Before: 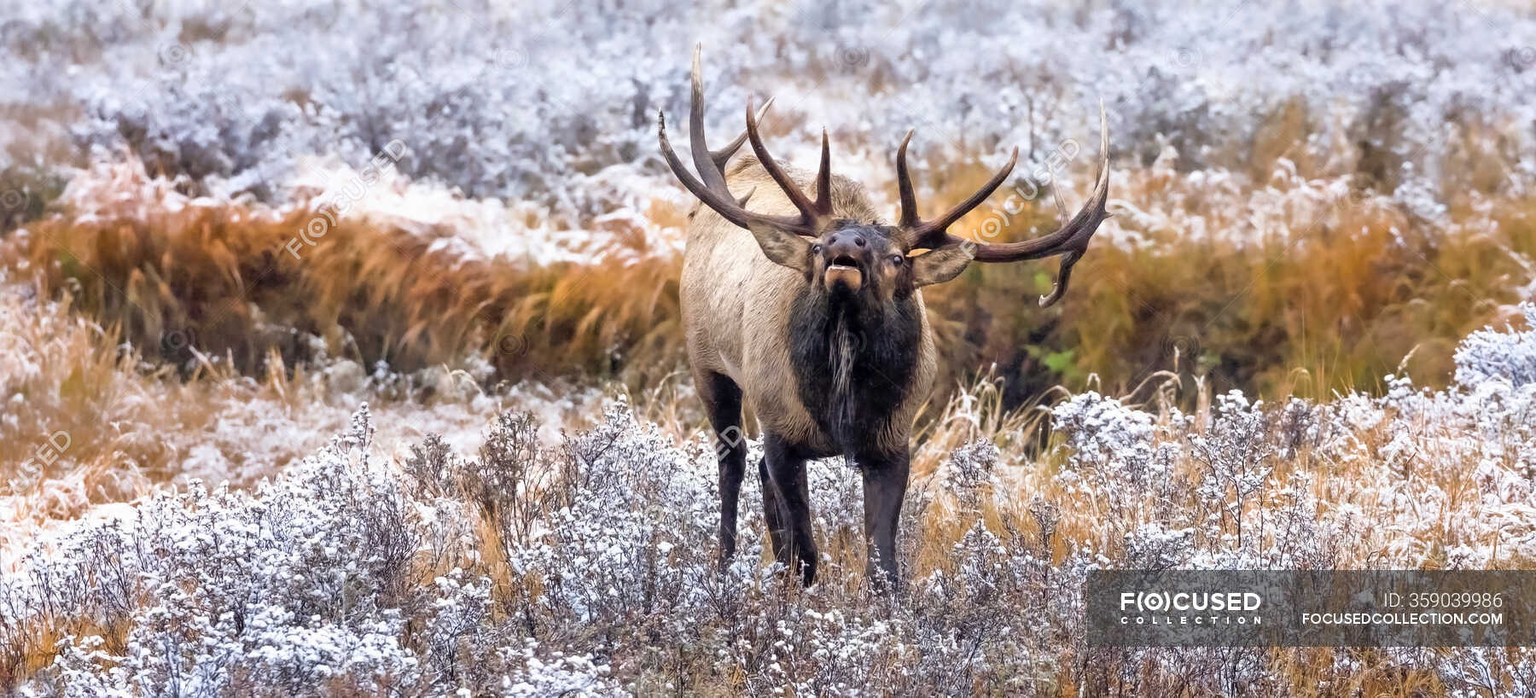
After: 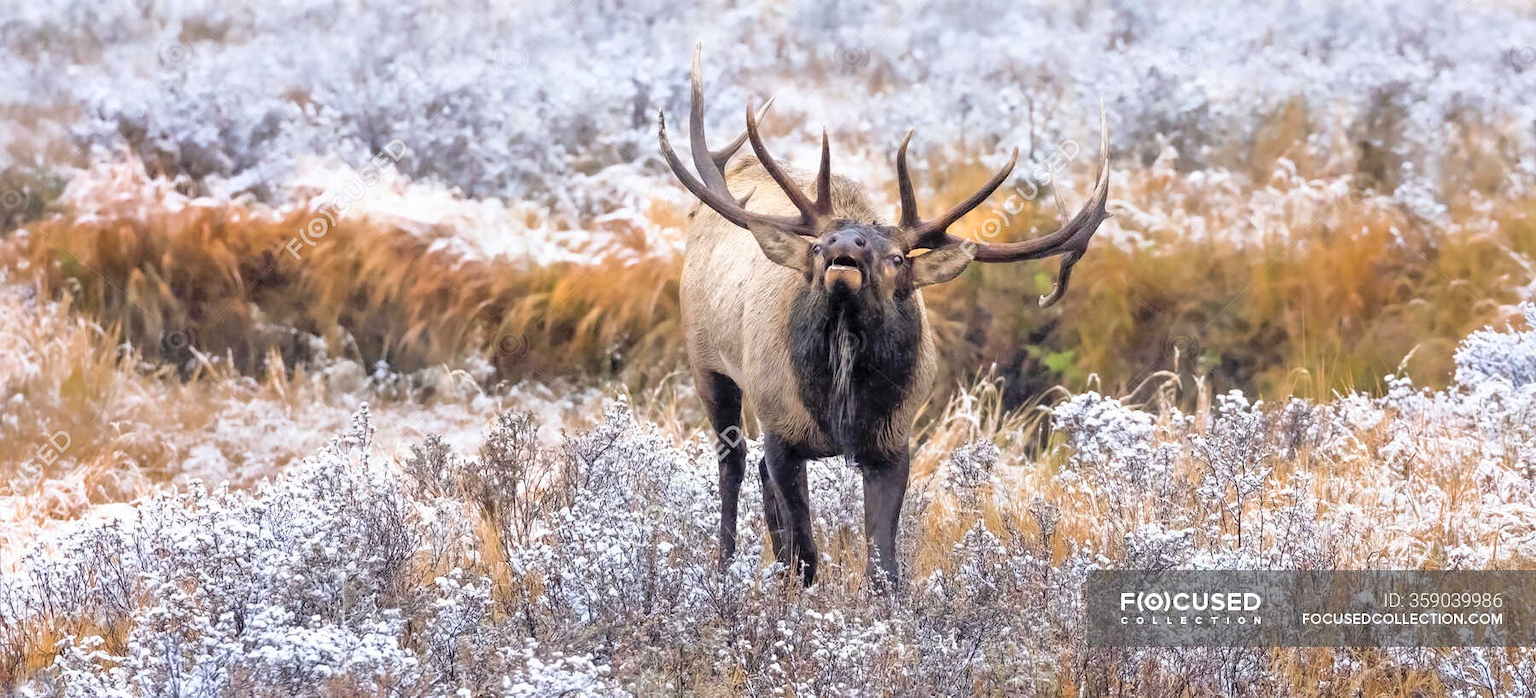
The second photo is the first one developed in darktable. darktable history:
contrast brightness saturation: brightness 0.133
color zones: curves: ch2 [(0, 0.5) (0.143, 0.5) (0.286, 0.489) (0.415, 0.421) (0.571, 0.5) (0.714, 0.5) (0.857, 0.5) (1, 0.5)]
